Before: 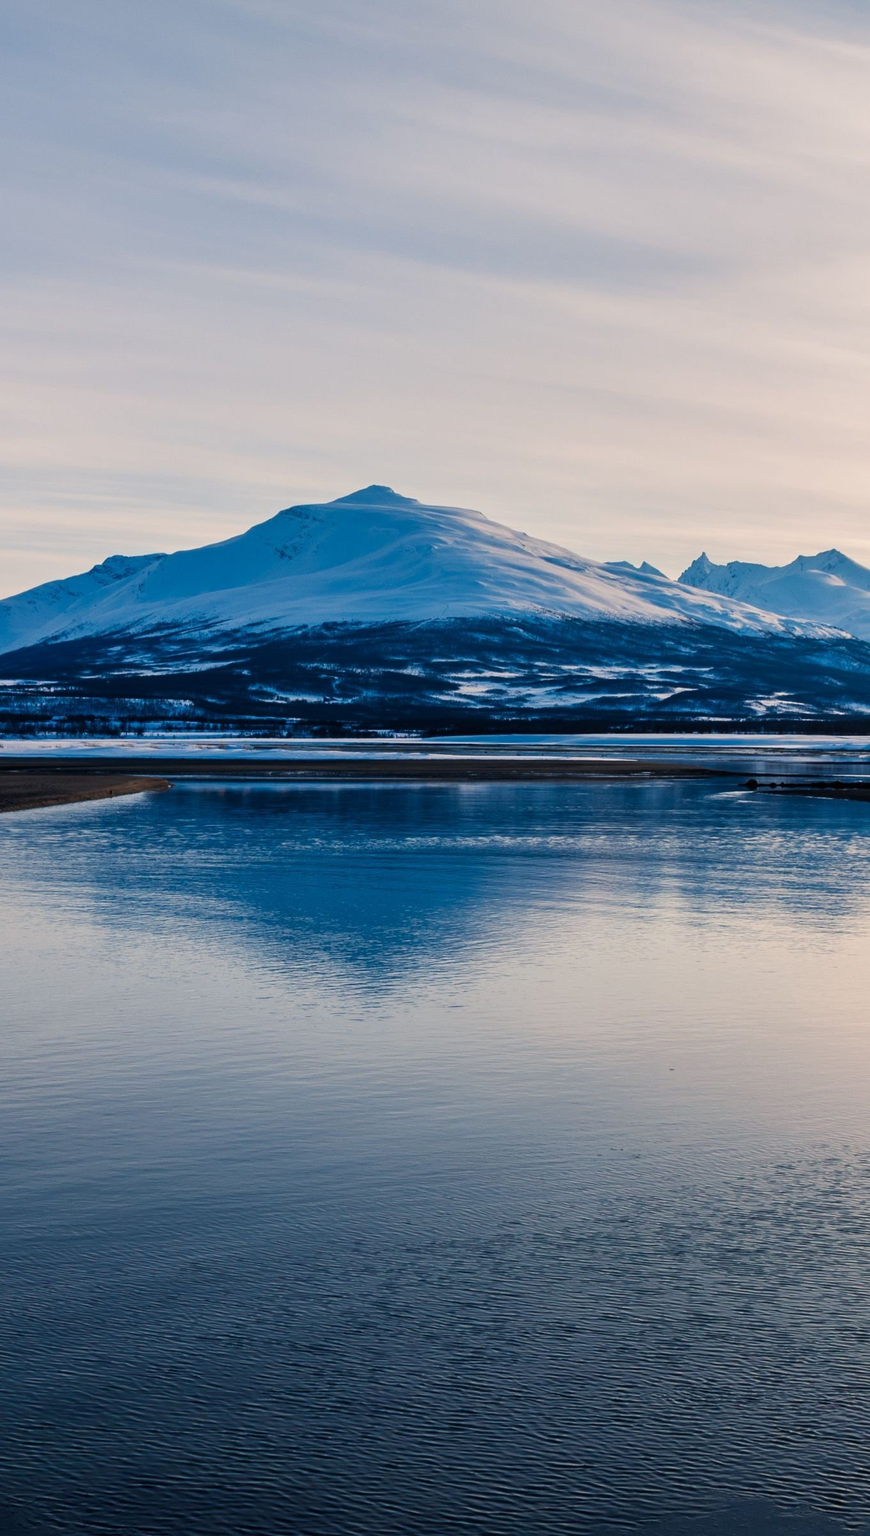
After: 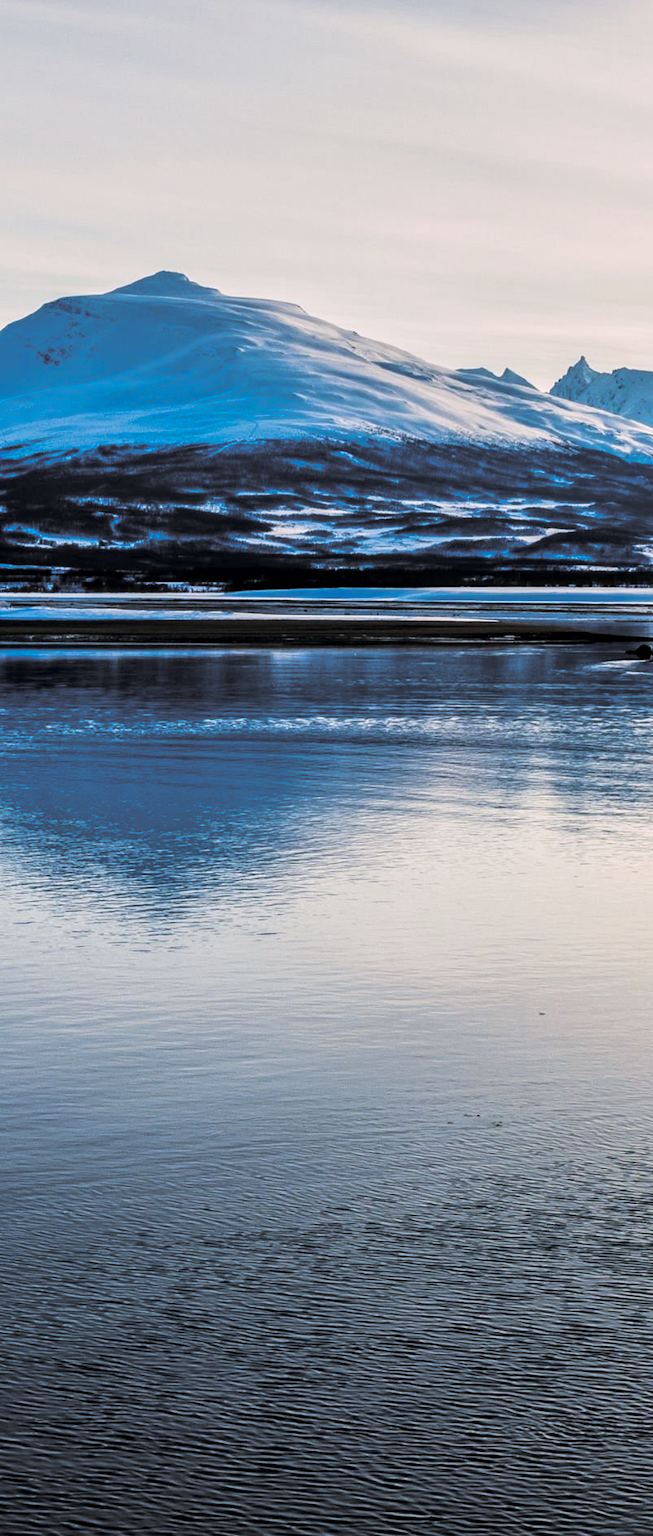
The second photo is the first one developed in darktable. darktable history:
tone curve: curves: ch0 [(0, 0) (0.003, 0.031) (0.011, 0.033) (0.025, 0.036) (0.044, 0.045) (0.069, 0.06) (0.1, 0.079) (0.136, 0.109) (0.177, 0.15) (0.224, 0.192) (0.277, 0.262) (0.335, 0.347) (0.399, 0.433) (0.468, 0.528) (0.543, 0.624) (0.623, 0.705) (0.709, 0.788) (0.801, 0.865) (0.898, 0.933) (1, 1)], preserve colors none
color contrast: green-magenta contrast 0.81
color balance rgb: perceptual saturation grading › global saturation 20%, perceptual saturation grading › highlights -25%, perceptual saturation grading › shadows 50%
crop and rotate: left 28.256%, top 17.734%, right 12.656%, bottom 3.573%
local contrast: detail 150%
split-toning: shadows › hue 46.8°, shadows › saturation 0.17, highlights › hue 316.8°, highlights › saturation 0.27, balance -51.82
exposure: exposure -0.048 EV, compensate highlight preservation false
